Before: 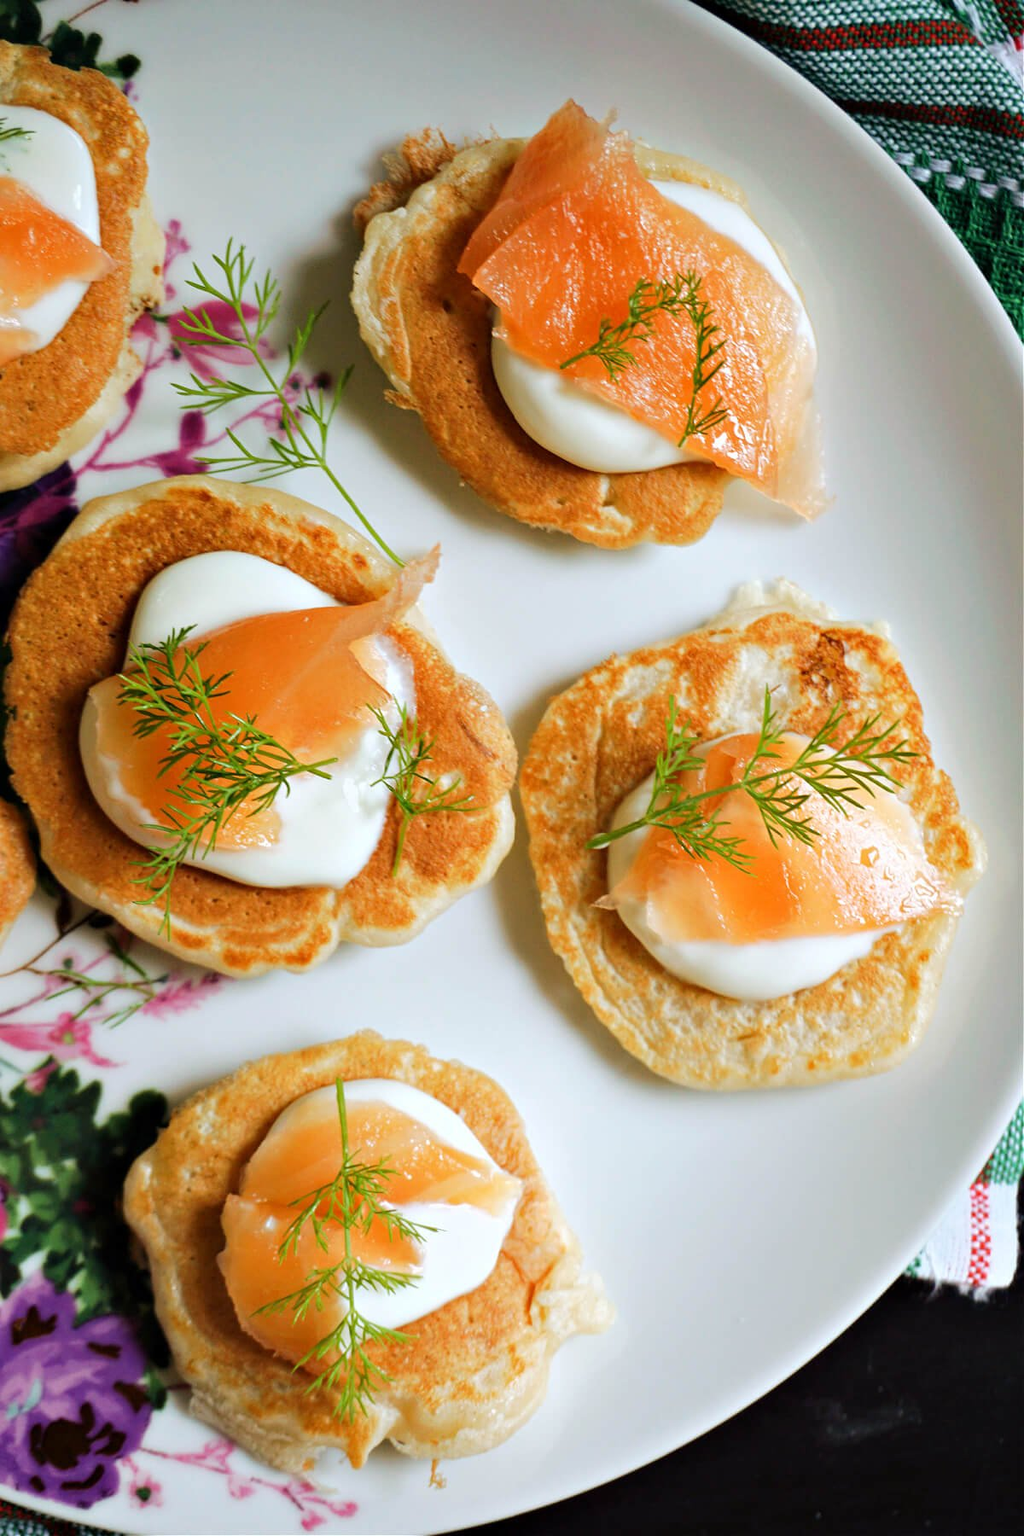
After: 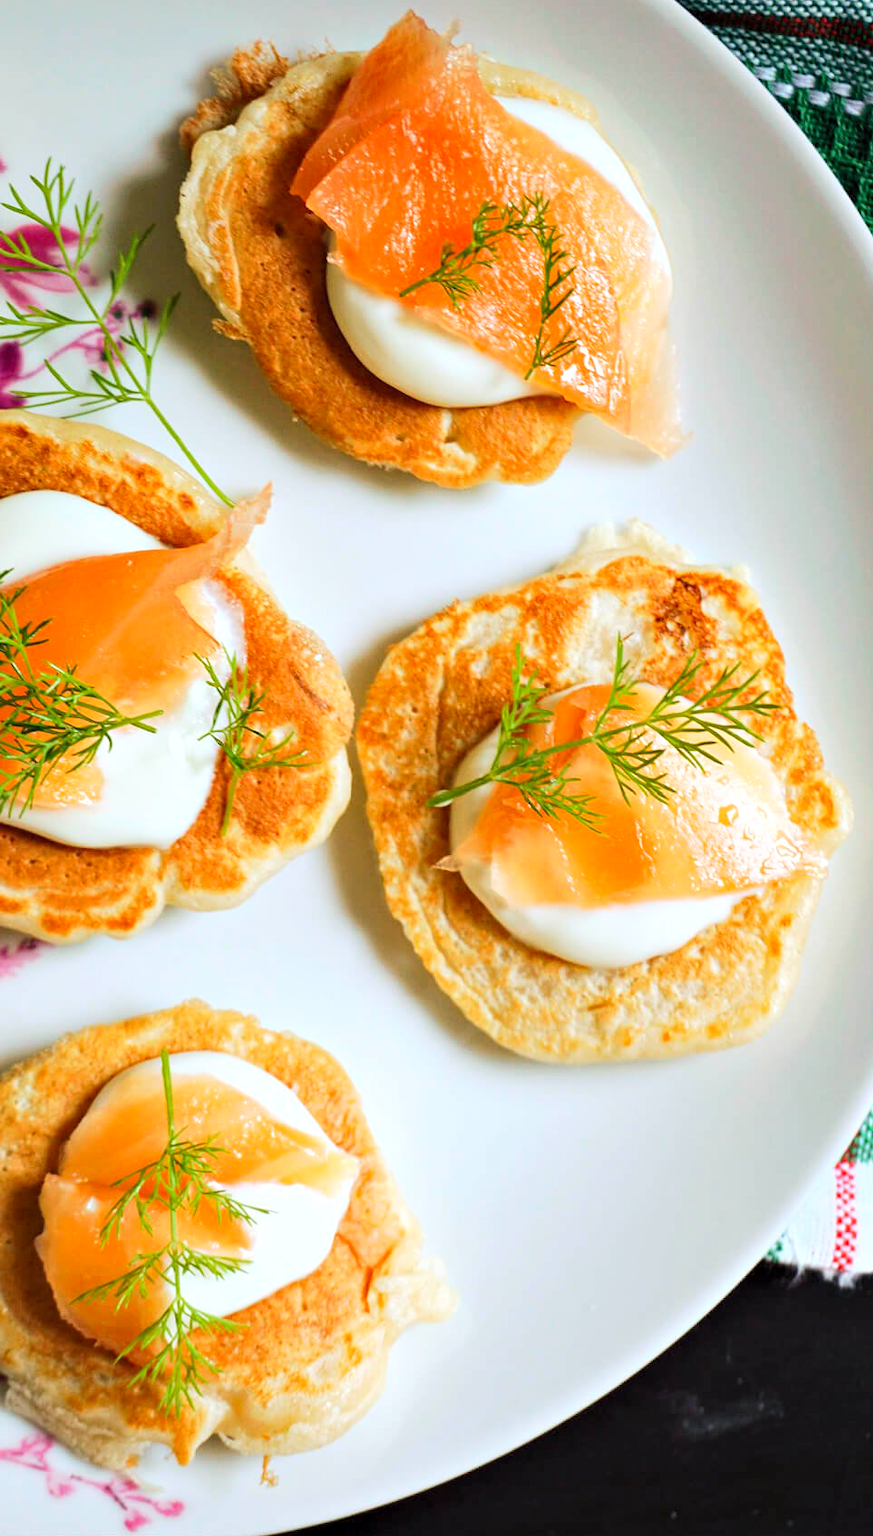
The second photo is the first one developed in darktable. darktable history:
local contrast: highlights 100%, shadows 101%, detail 119%, midtone range 0.2
contrast brightness saturation: contrast 0.196, brightness 0.162, saturation 0.223
crop and rotate: left 18.046%, top 5.887%, right 1.704%
shadows and highlights: shadows 25.5, highlights -24.62
